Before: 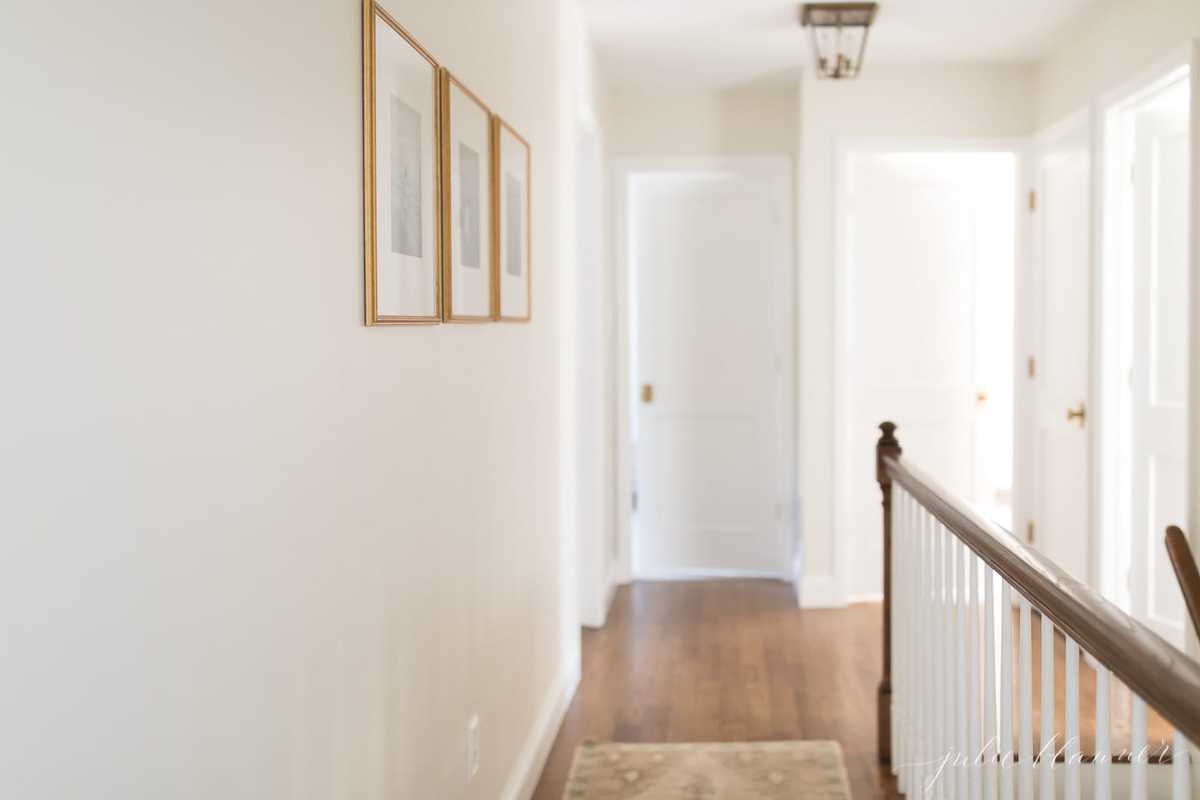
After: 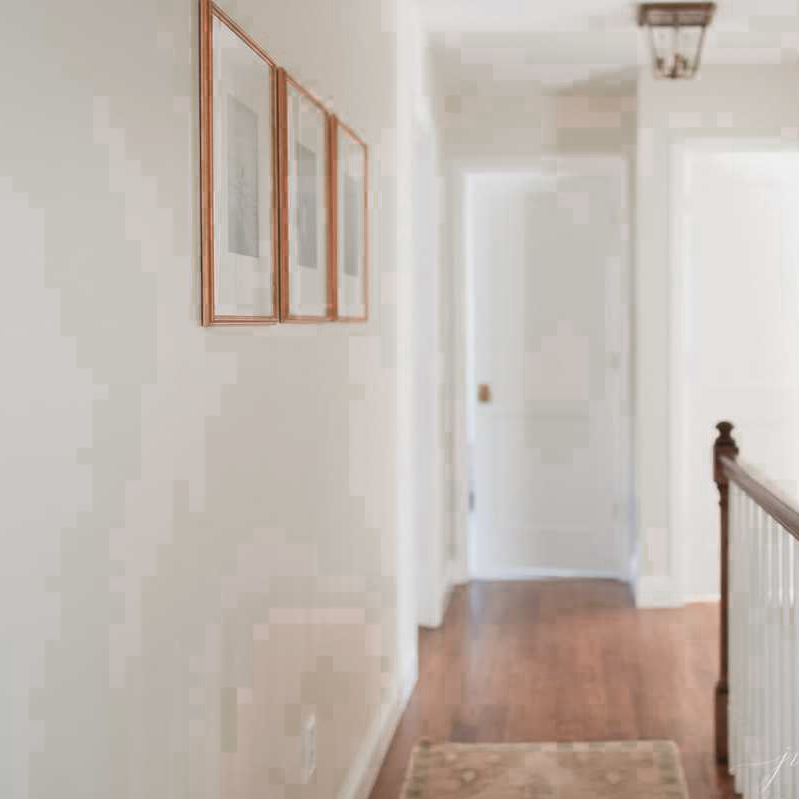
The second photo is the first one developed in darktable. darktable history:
exposure: exposure -0.212 EV, compensate highlight preservation false
color zones: curves: ch0 [(0.006, 0.385) (0.143, 0.563) (0.243, 0.321) (0.352, 0.464) (0.516, 0.456) (0.625, 0.5) (0.75, 0.5) (0.875, 0.5)]; ch1 [(0, 0.5) (0.134, 0.504) (0.246, 0.463) (0.421, 0.515) (0.5, 0.56) (0.625, 0.5) (0.75, 0.5) (0.875, 0.5)]; ch2 [(0, 0.5) (0.131, 0.426) (0.307, 0.289) (0.38, 0.188) (0.513, 0.216) (0.625, 0.548) (0.75, 0.468) (0.838, 0.396) (0.971, 0.311)]
crop and rotate: left 13.609%, right 19.767%
